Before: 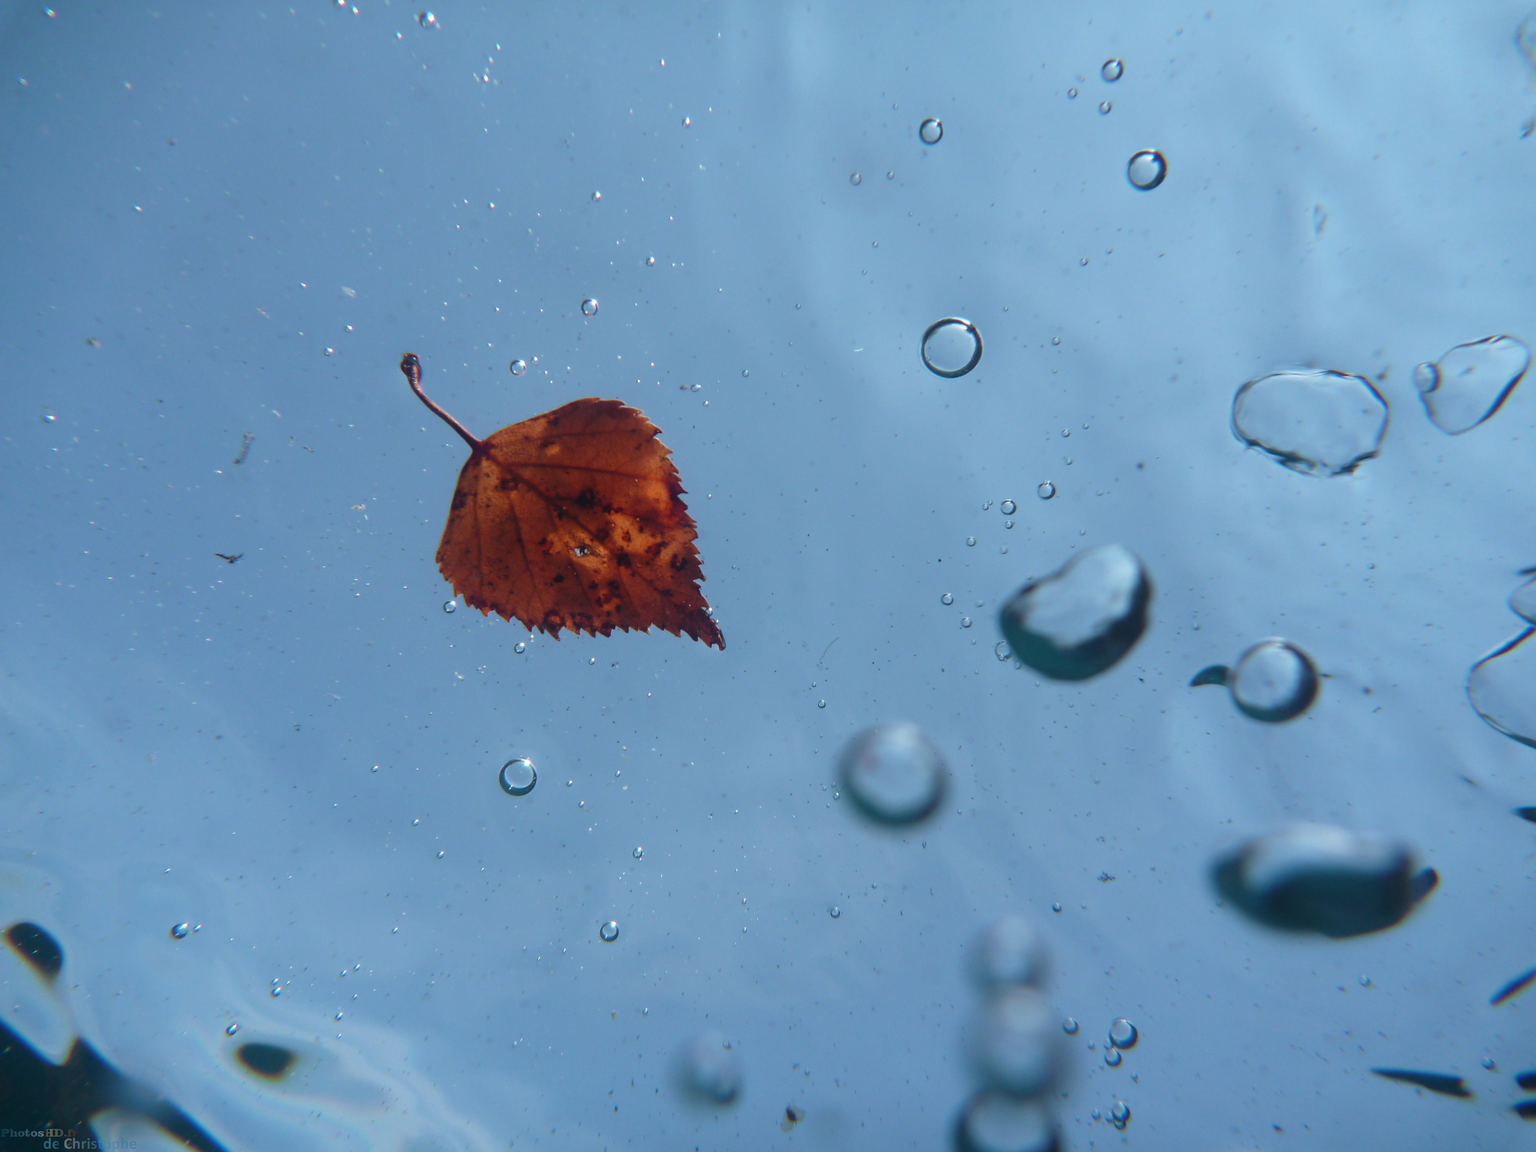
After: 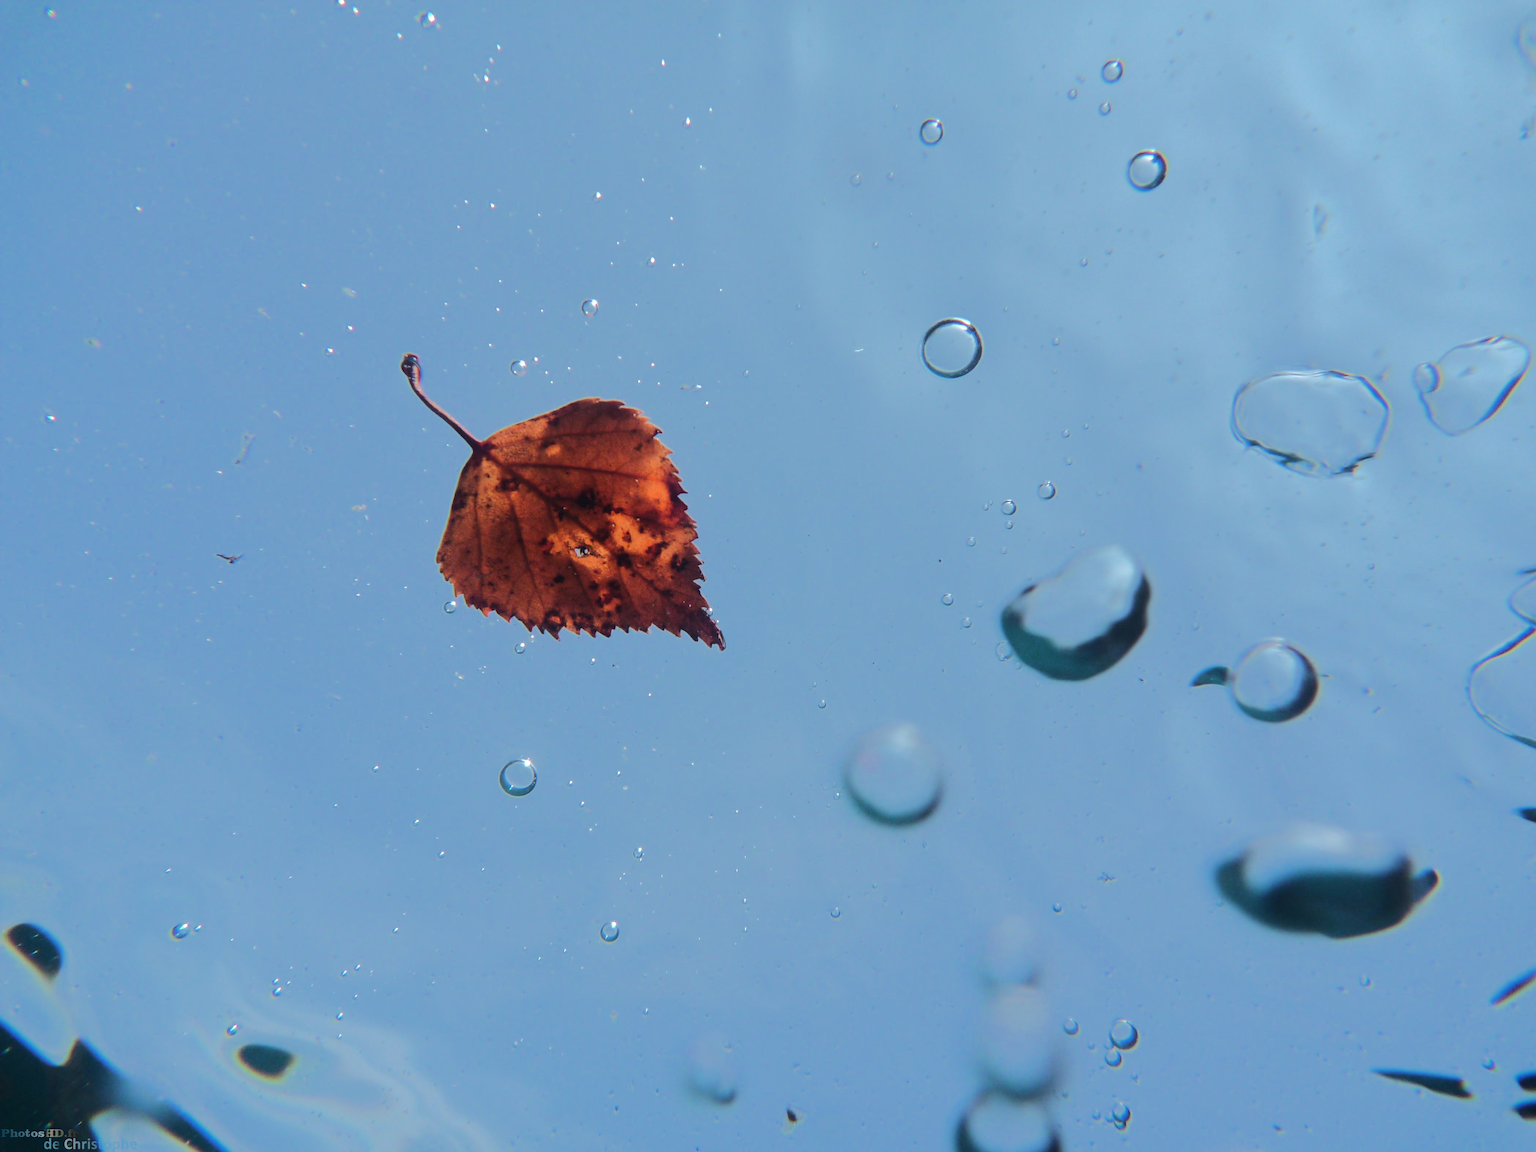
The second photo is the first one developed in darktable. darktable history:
tone equalizer: -8 EV -0.5 EV, -7 EV -0.327 EV, -6 EV -0.114 EV, -5 EV 0.415 EV, -4 EV 0.986 EV, -3 EV 0.813 EV, -2 EV -0.008 EV, -1 EV 0.125 EV, +0 EV -0.023 EV, edges refinement/feathering 500, mask exposure compensation -1.57 EV, preserve details no
